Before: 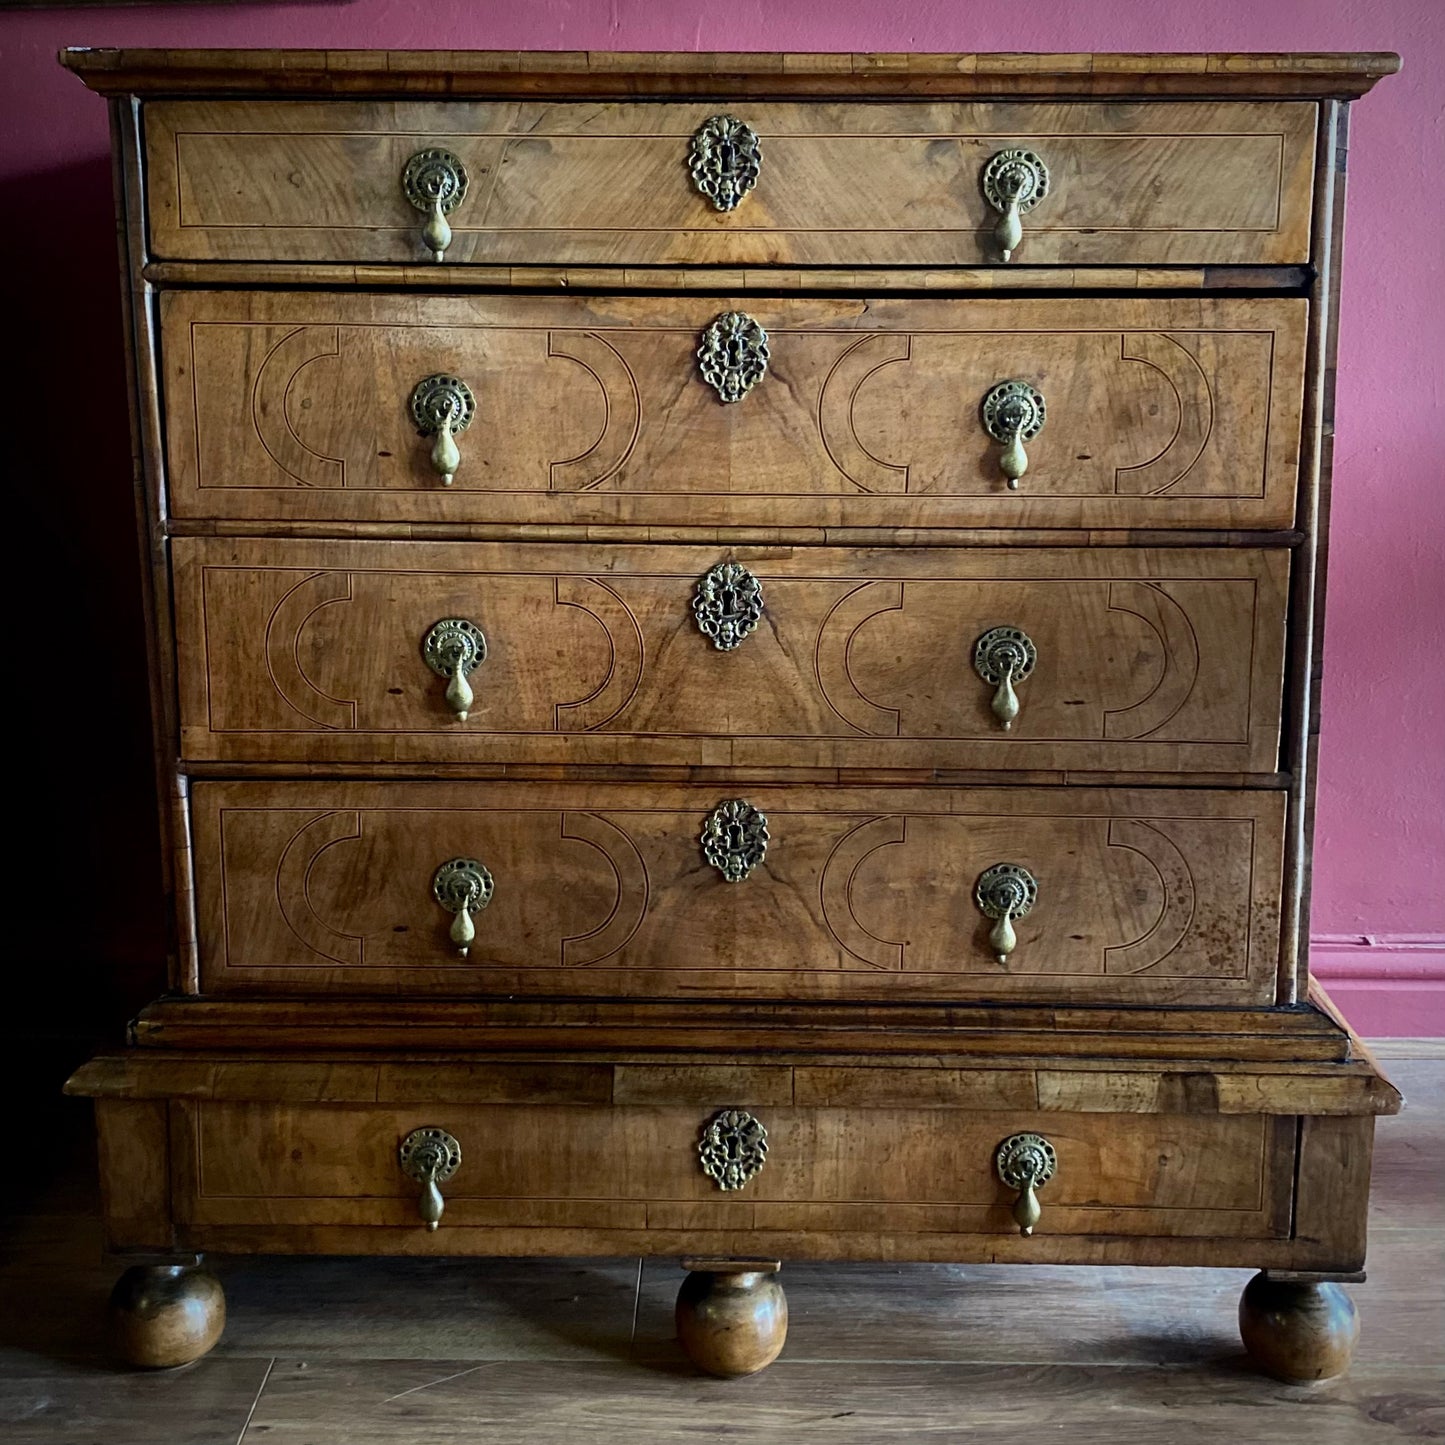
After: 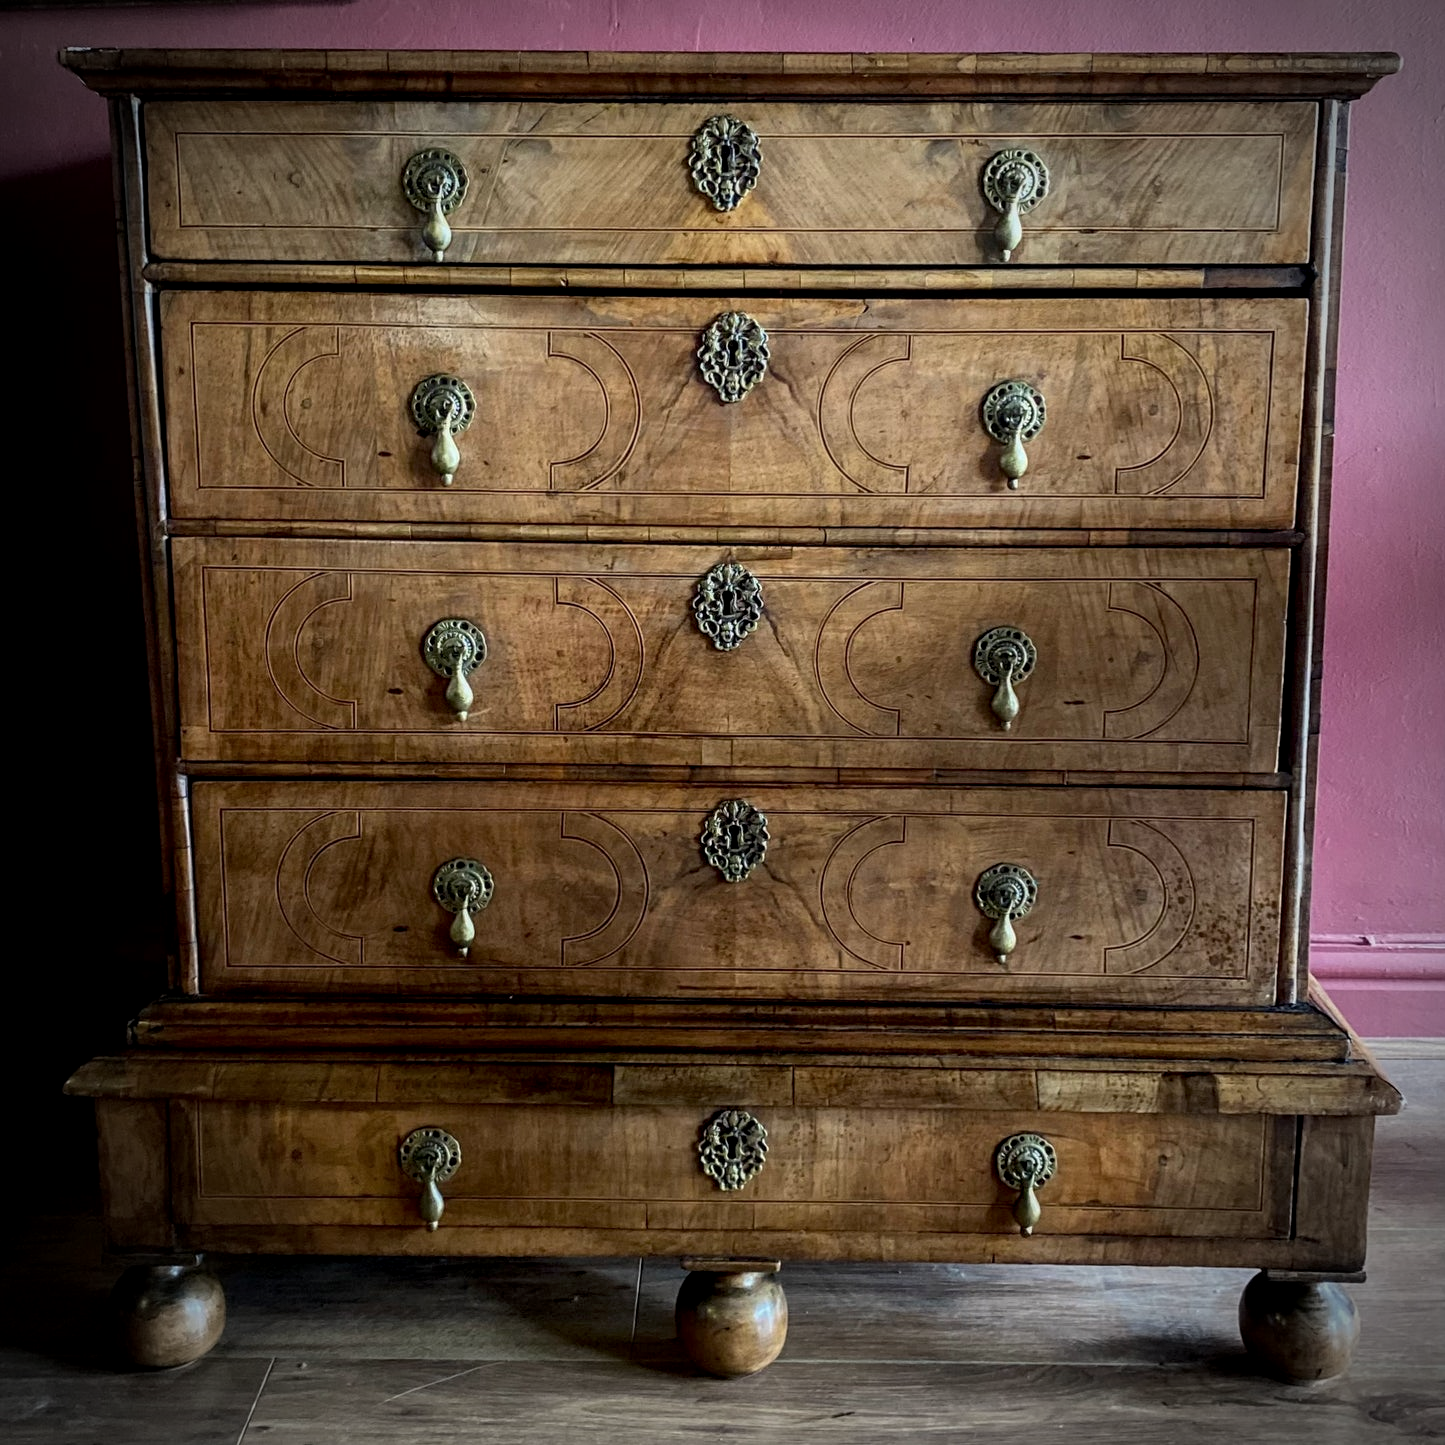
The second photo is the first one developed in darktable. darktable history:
local contrast: on, module defaults
vignetting: on, module defaults
exposure: black level correction 0.001, compensate highlight preservation false
